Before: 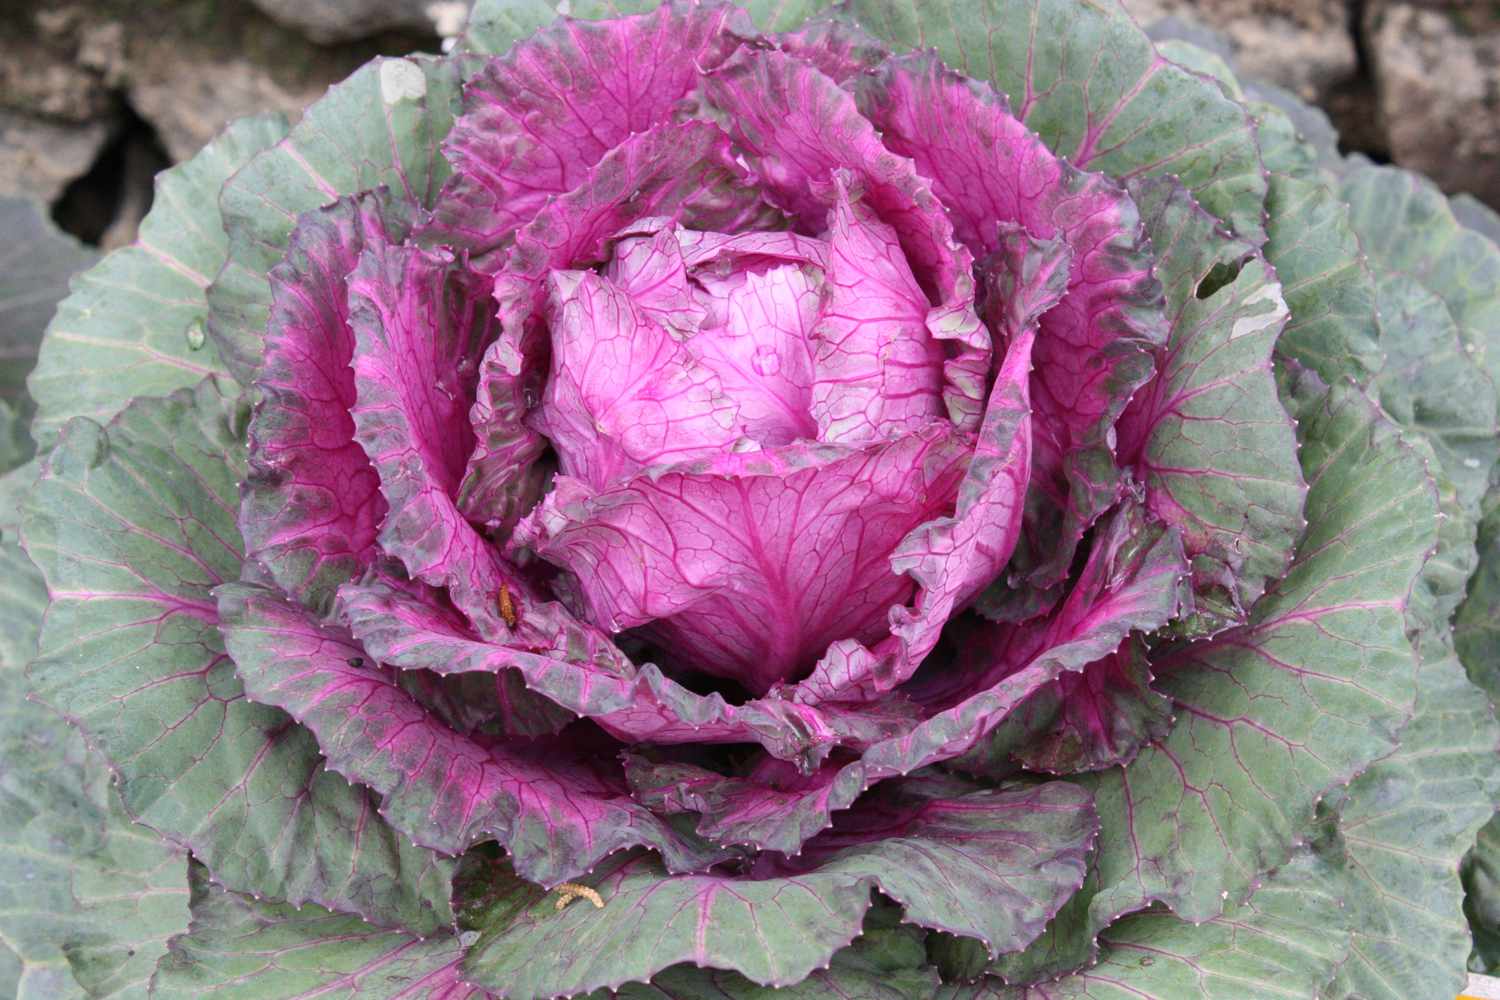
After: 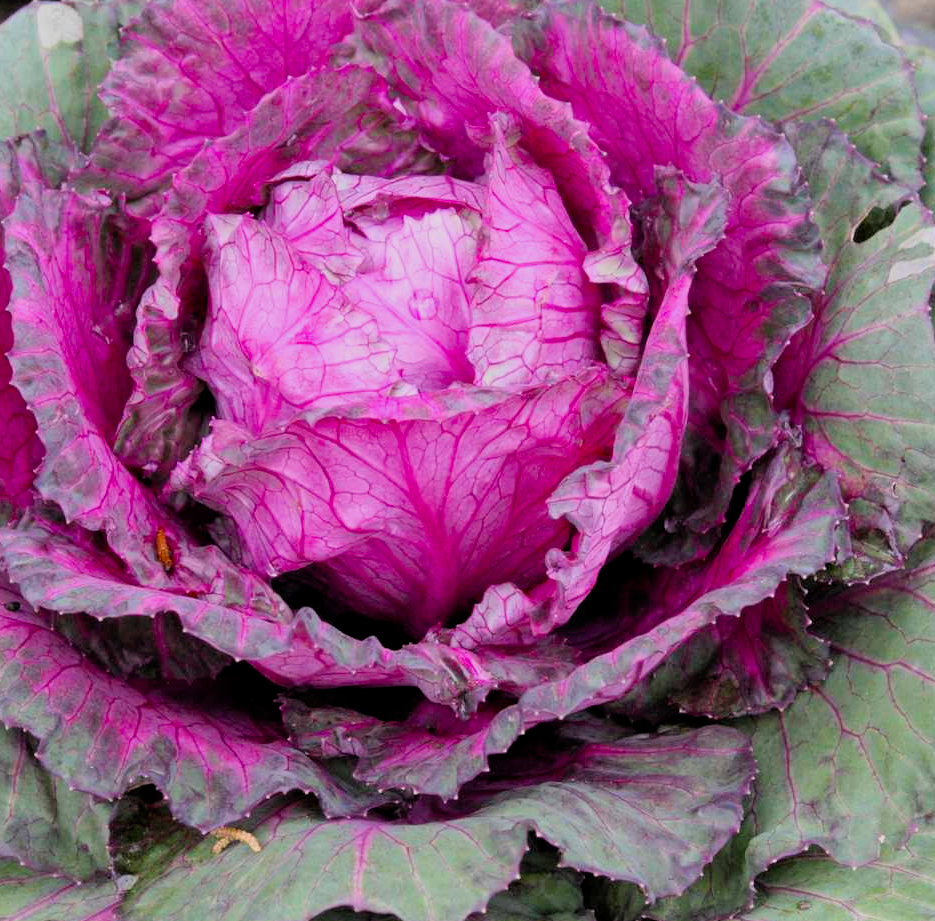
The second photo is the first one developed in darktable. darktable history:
crop and rotate: left 22.918%, top 5.629%, right 14.711%, bottom 2.247%
filmic rgb: black relative exposure -7.75 EV, white relative exposure 4.4 EV, threshold 3 EV, target black luminance 0%, hardness 3.76, latitude 50.51%, contrast 1.074, highlights saturation mix 10%, shadows ↔ highlights balance -0.22%, color science v4 (2020), enable highlight reconstruction true
